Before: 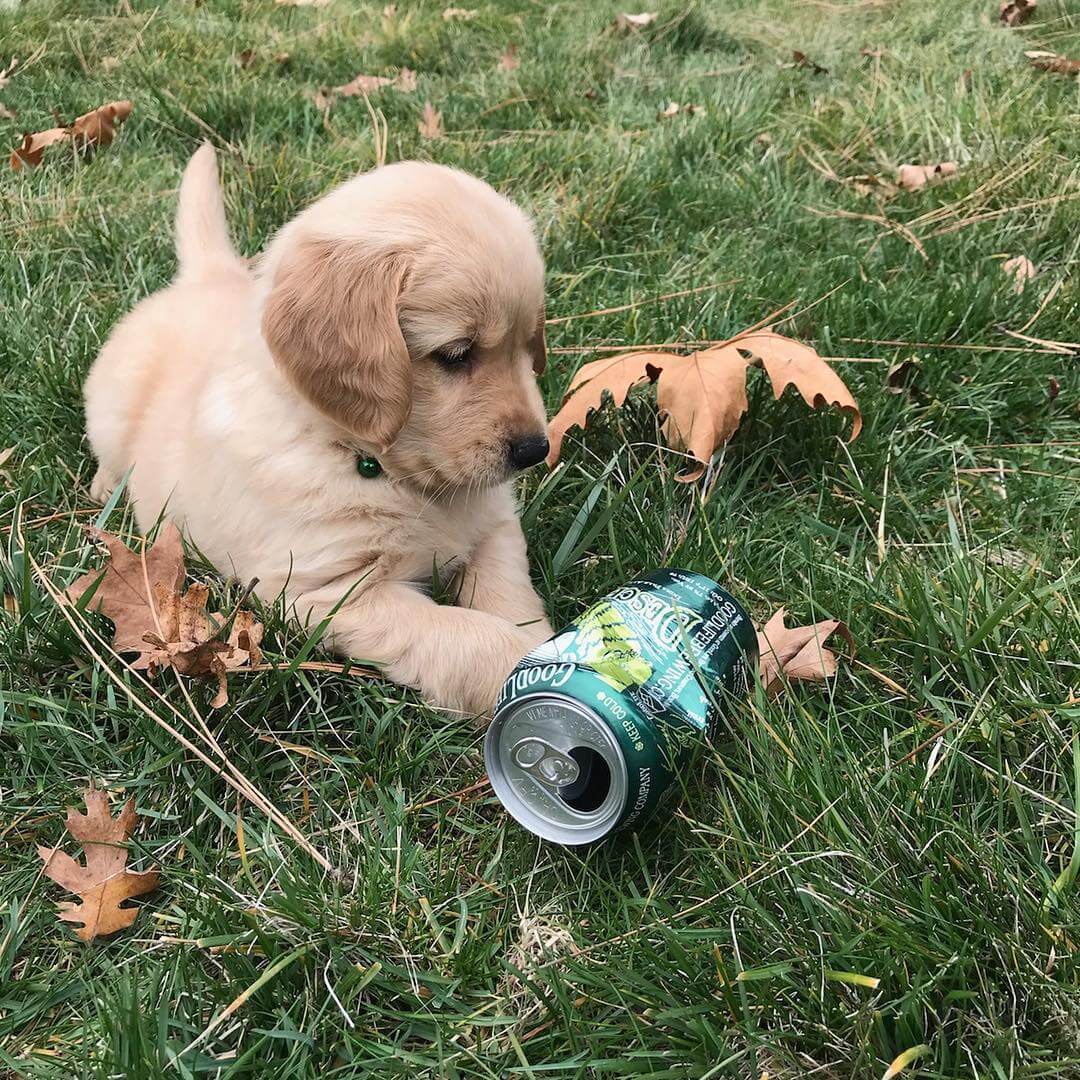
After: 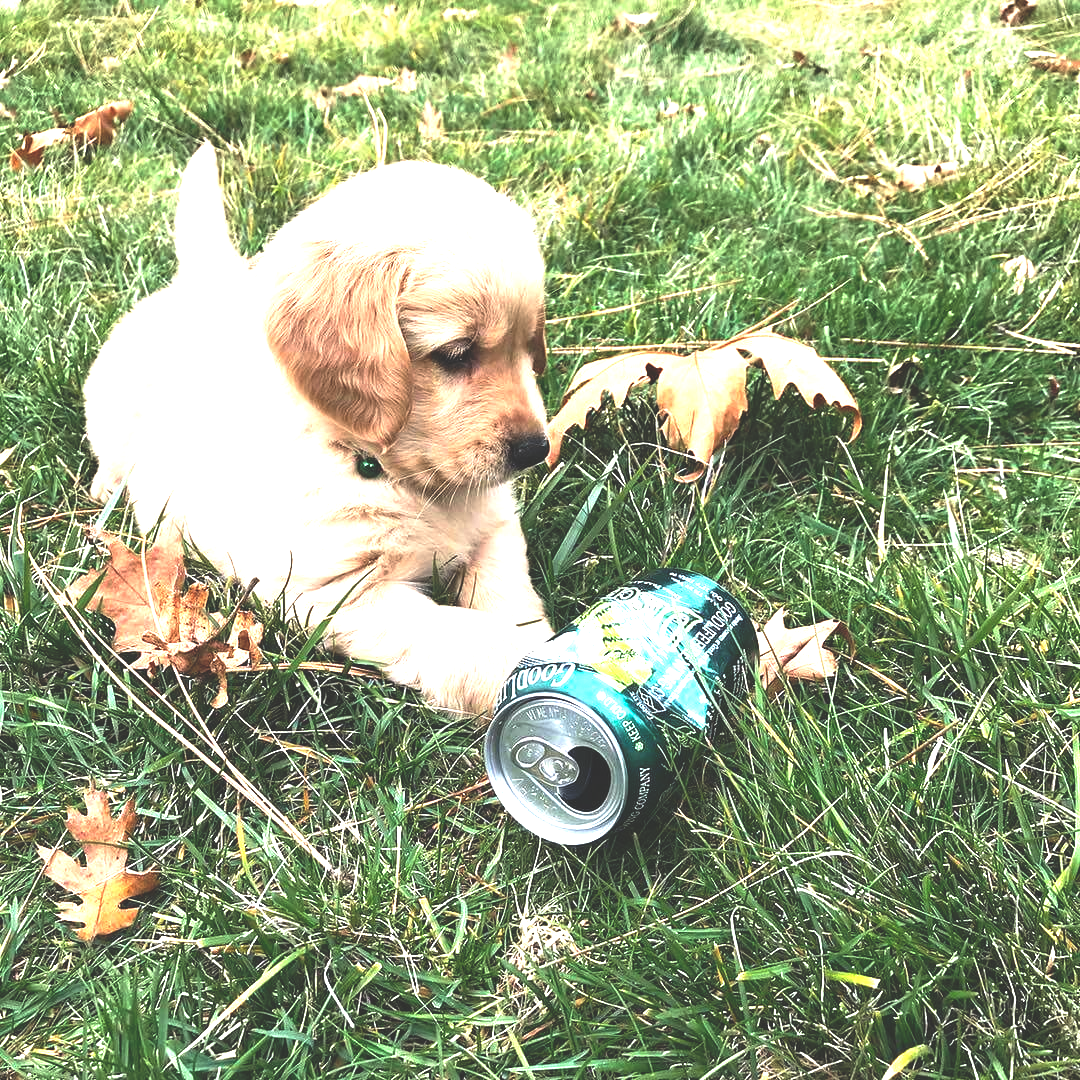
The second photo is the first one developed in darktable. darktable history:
rgb curve: curves: ch0 [(0, 0.186) (0.314, 0.284) (0.775, 0.708) (1, 1)], compensate middle gray true, preserve colors none
exposure: black level correction 0, exposure 1.5 EV, compensate exposure bias true, compensate highlight preservation false
